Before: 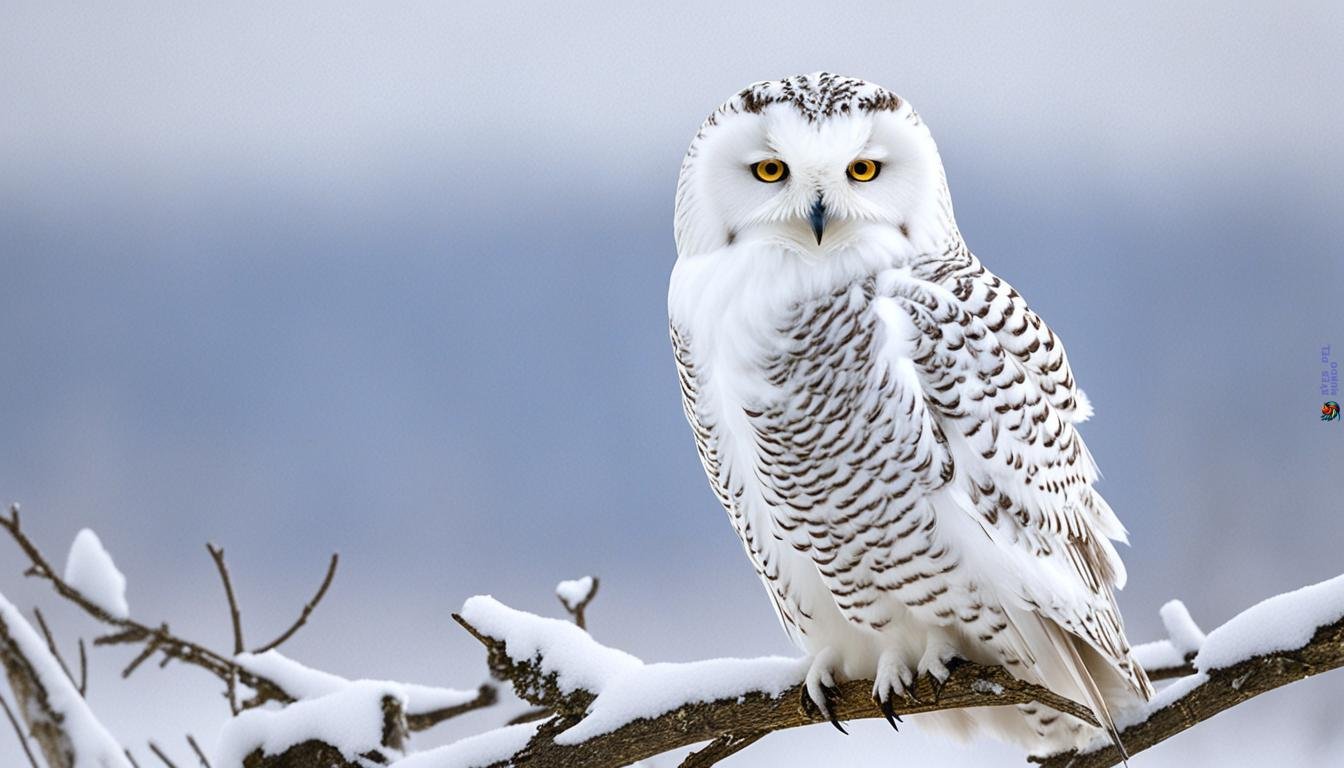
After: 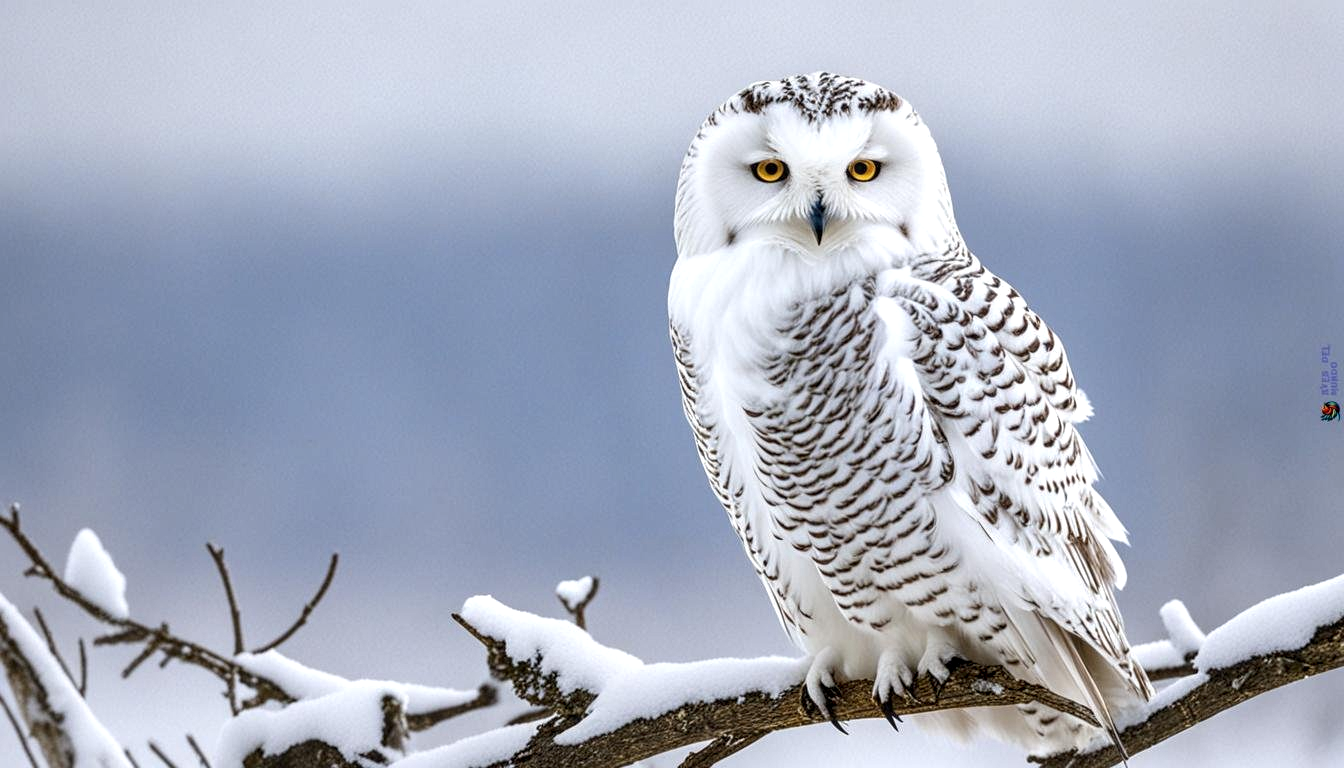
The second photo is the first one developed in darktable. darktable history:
local contrast: detail 140%
